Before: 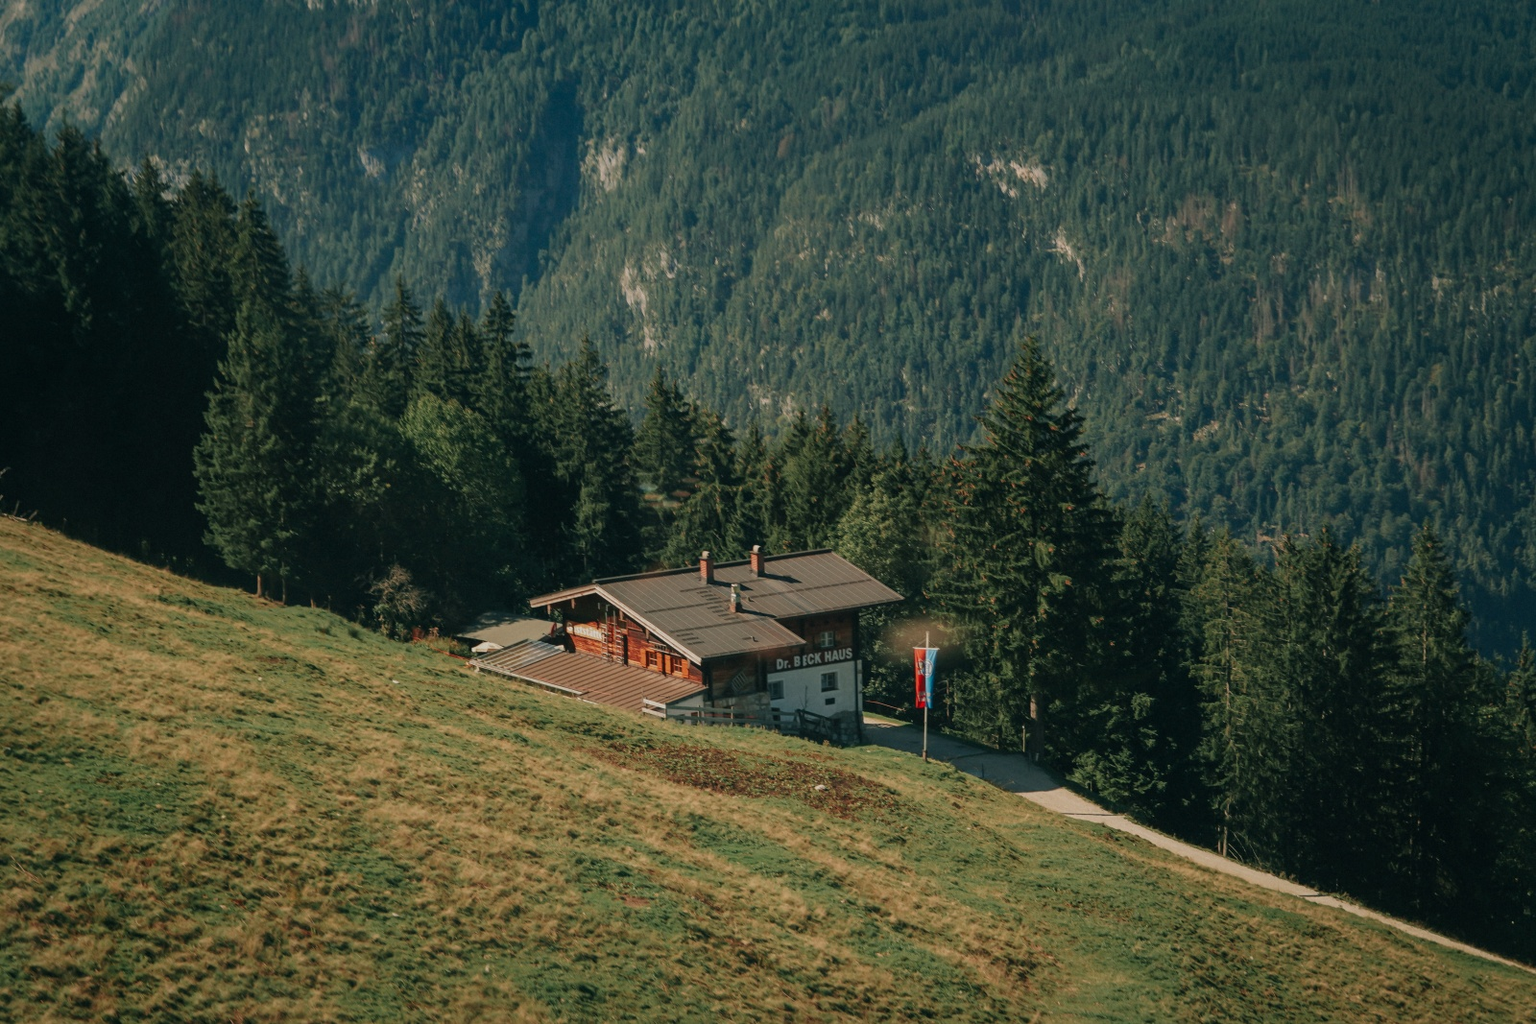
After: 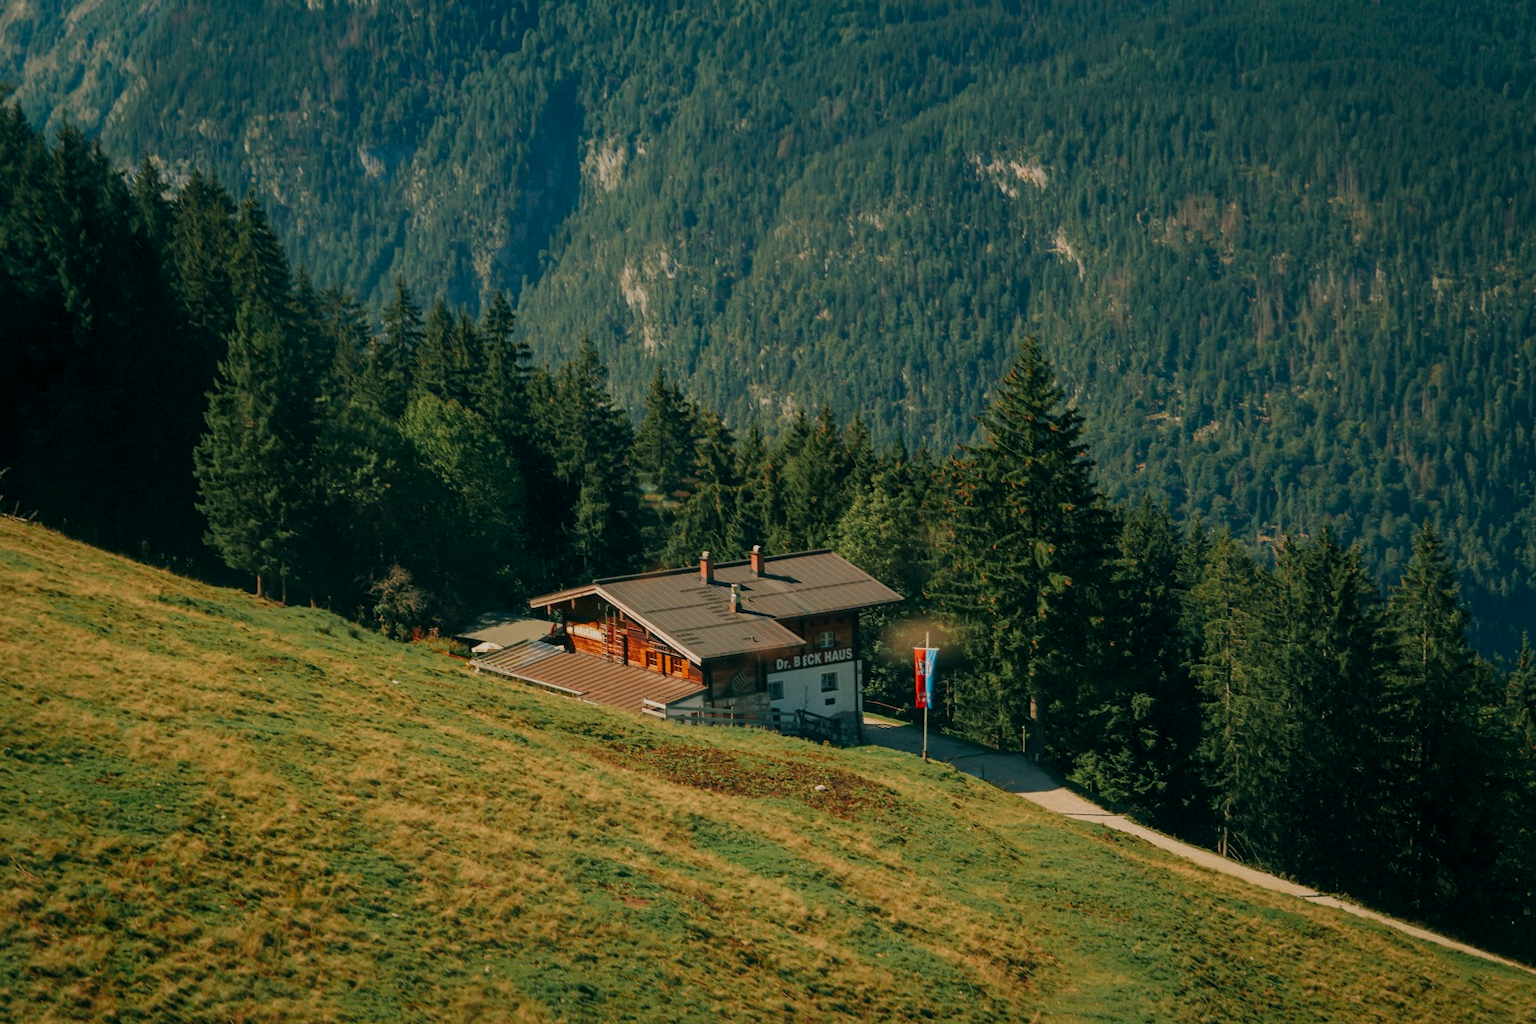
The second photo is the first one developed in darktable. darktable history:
color balance rgb: global offset › luminance -0.3%, global offset › hue 261.39°, perceptual saturation grading › global saturation 19.493%, global vibrance 20.524%
base curve: curves: ch0 [(0, 0) (0.283, 0.295) (1, 1)]
exposure: compensate highlight preservation false
